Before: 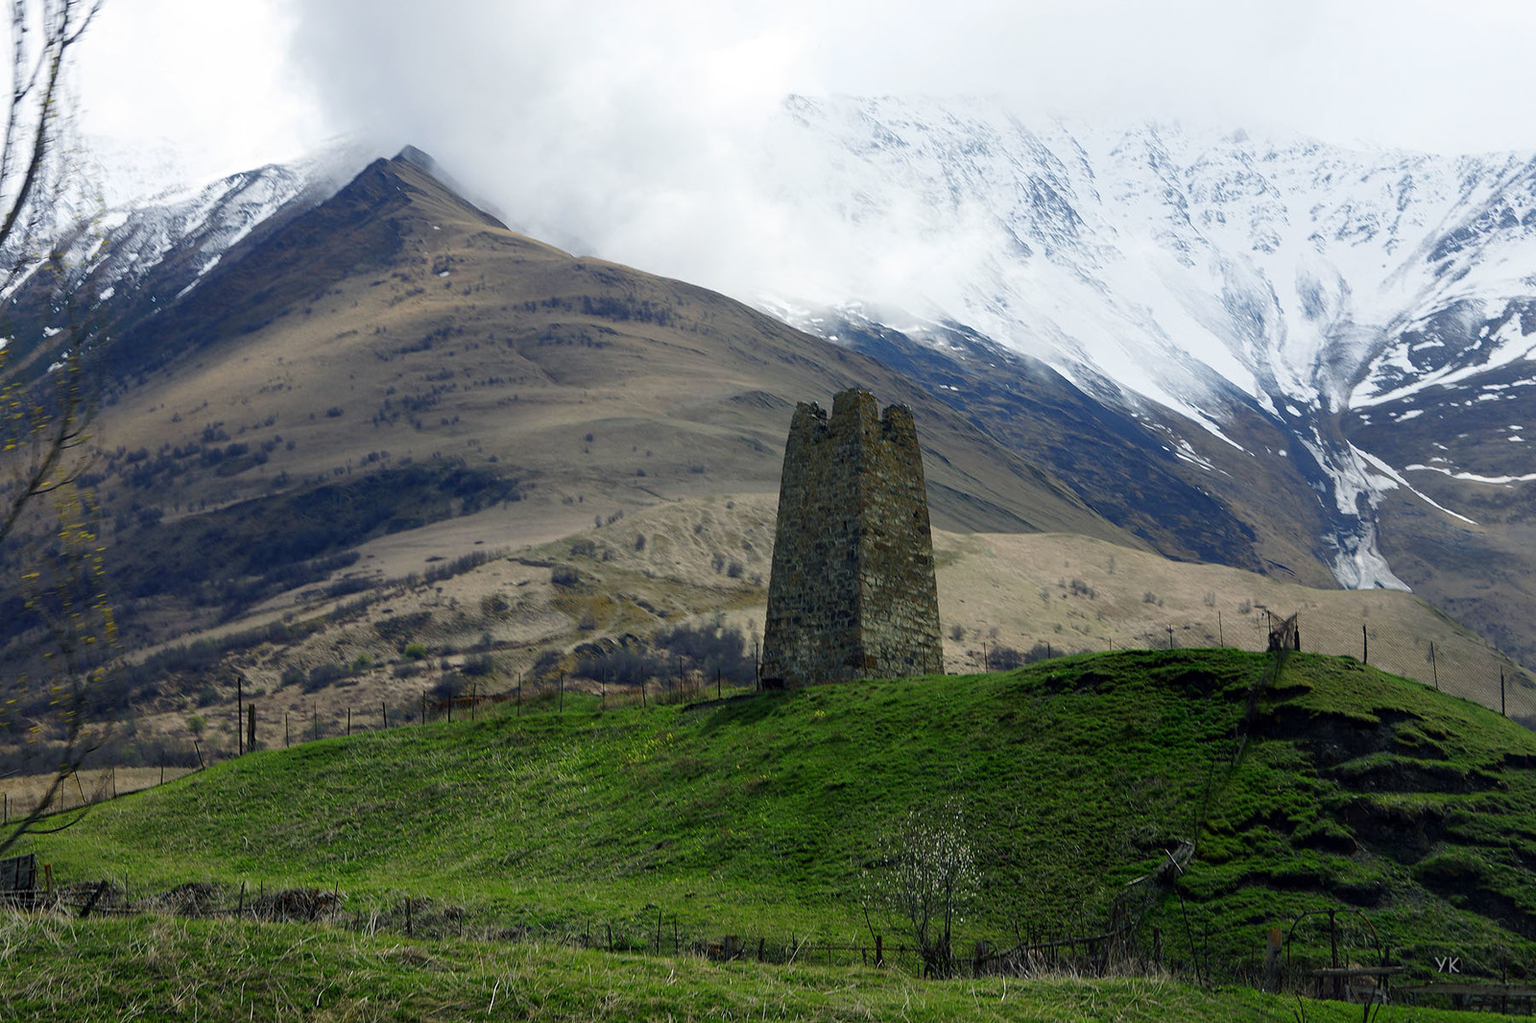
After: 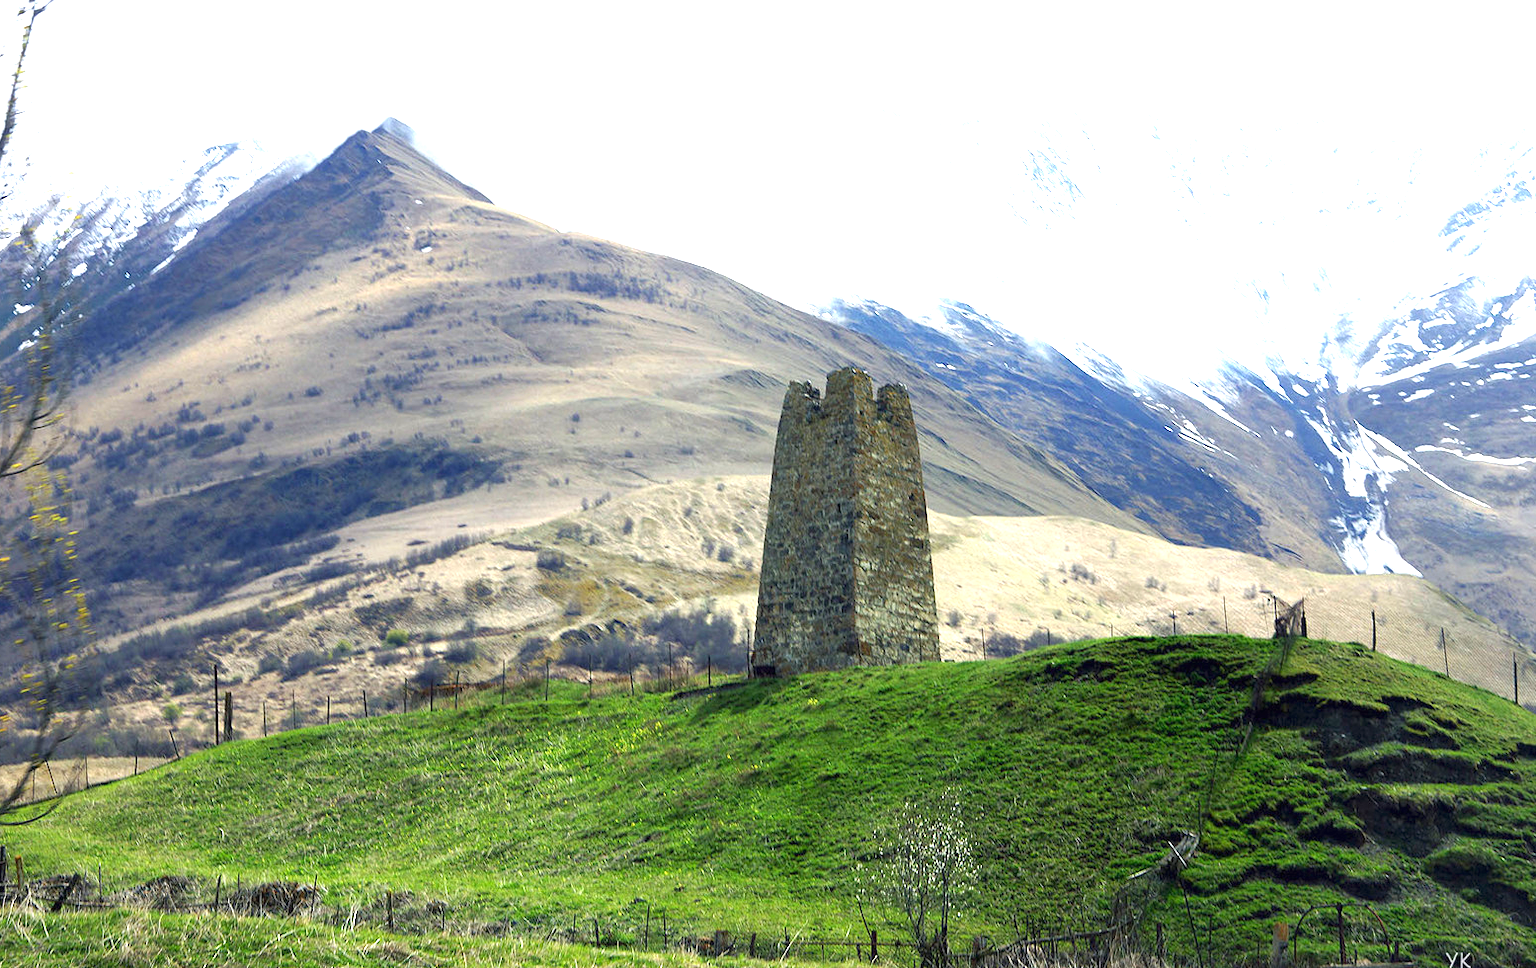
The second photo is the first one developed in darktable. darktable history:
crop: left 1.943%, top 3.118%, right 0.812%, bottom 4.888%
exposure: black level correction 0, exposure 1.756 EV, compensate highlight preservation false
